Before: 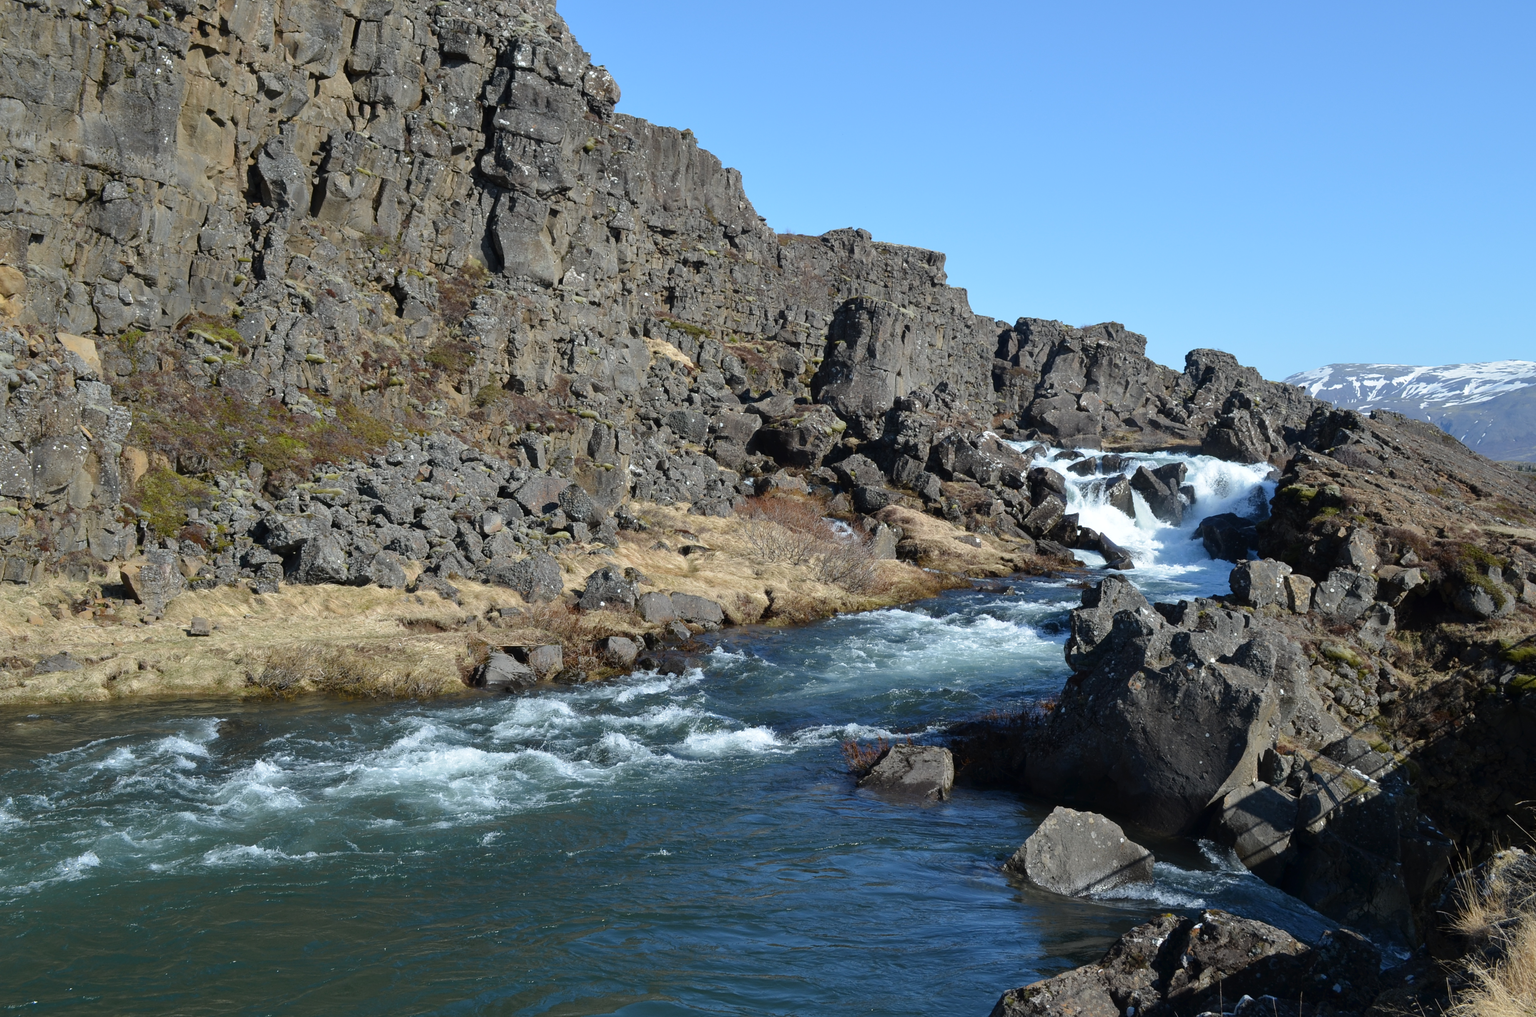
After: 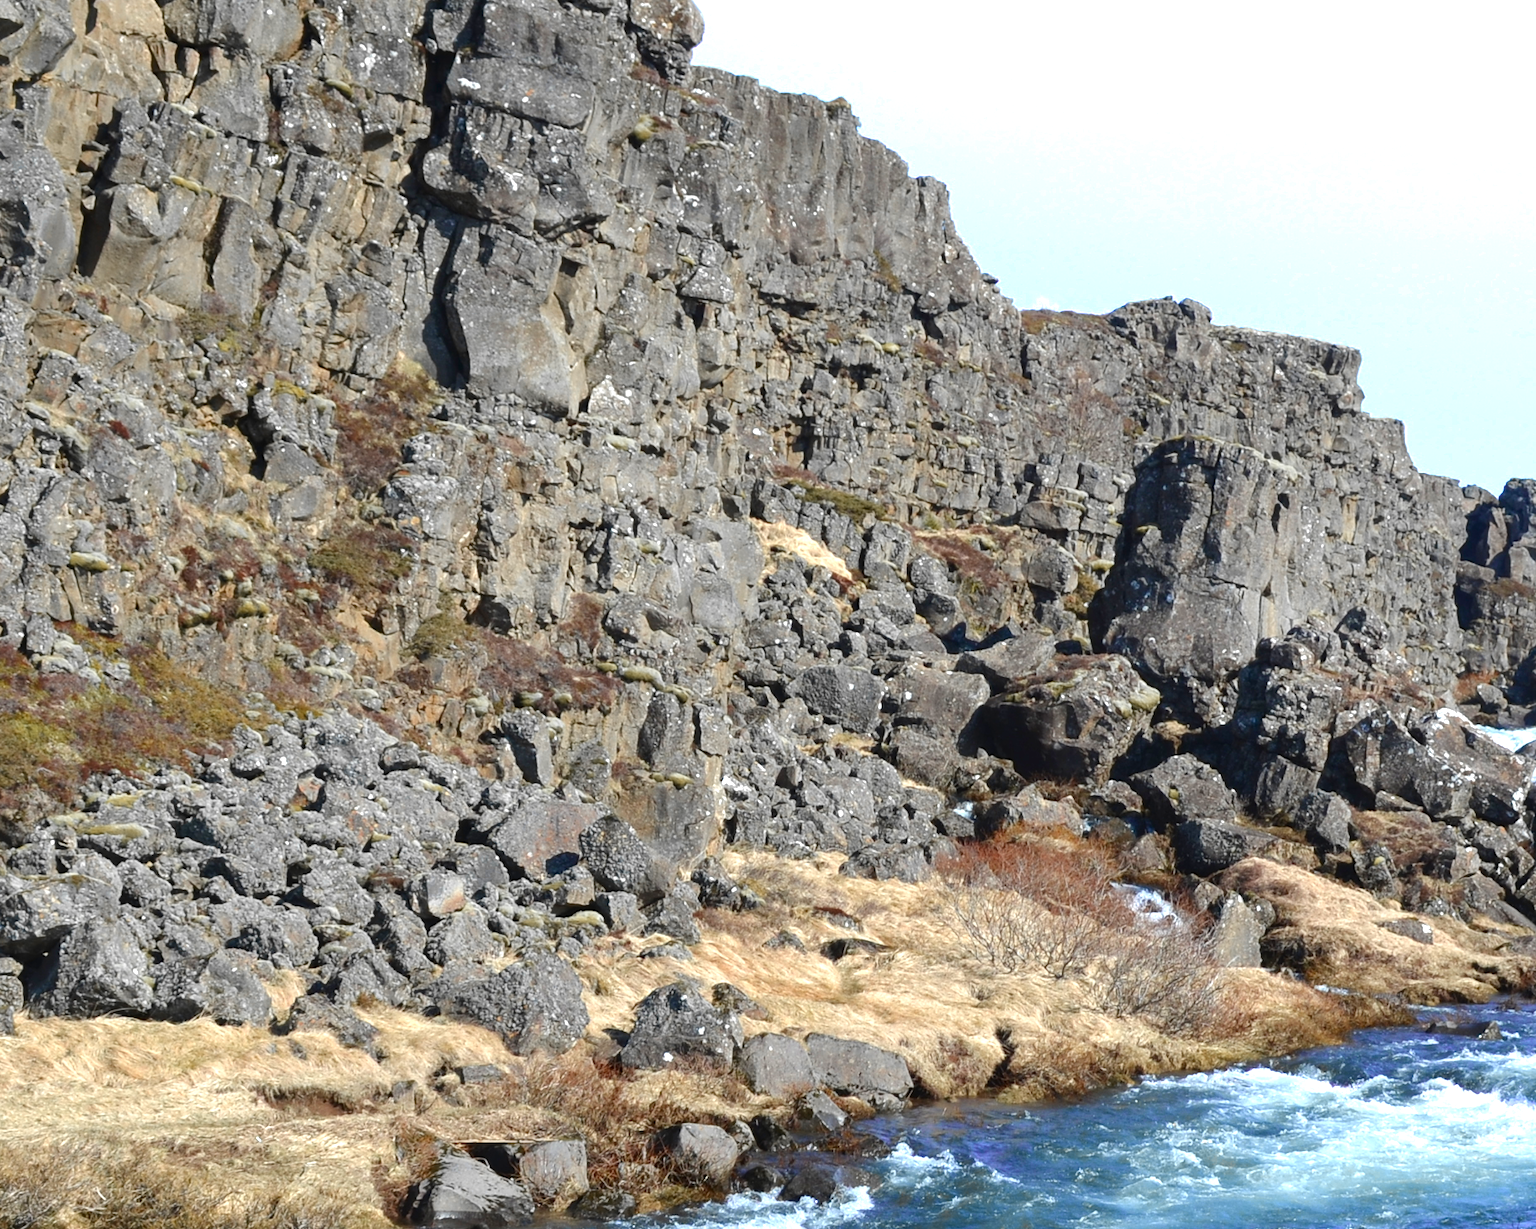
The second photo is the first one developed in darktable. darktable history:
color zones: curves: ch0 [(0, 0.363) (0.128, 0.373) (0.25, 0.5) (0.402, 0.407) (0.521, 0.525) (0.63, 0.559) (0.729, 0.662) (0.867, 0.471)]; ch1 [(0, 0.515) (0.136, 0.618) (0.25, 0.5) (0.378, 0) (0.516, 0) (0.622, 0.593) (0.737, 0.819) (0.87, 0.593)]; ch2 [(0, 0.529) (0.128, 0.471) (0.282, 0.451) (0.386, 0.662) (0.516, 0.525) (0.633, 0.554) (0.75, 0.62) (0.875, 0.441)]
crop: left 17.72%, top 7.929%, right 32.767%, bottom 32.22%
exposure: black level correction 0, exposure 0.704 EV, compensate exposure bias true, compensate highlight preservation false
